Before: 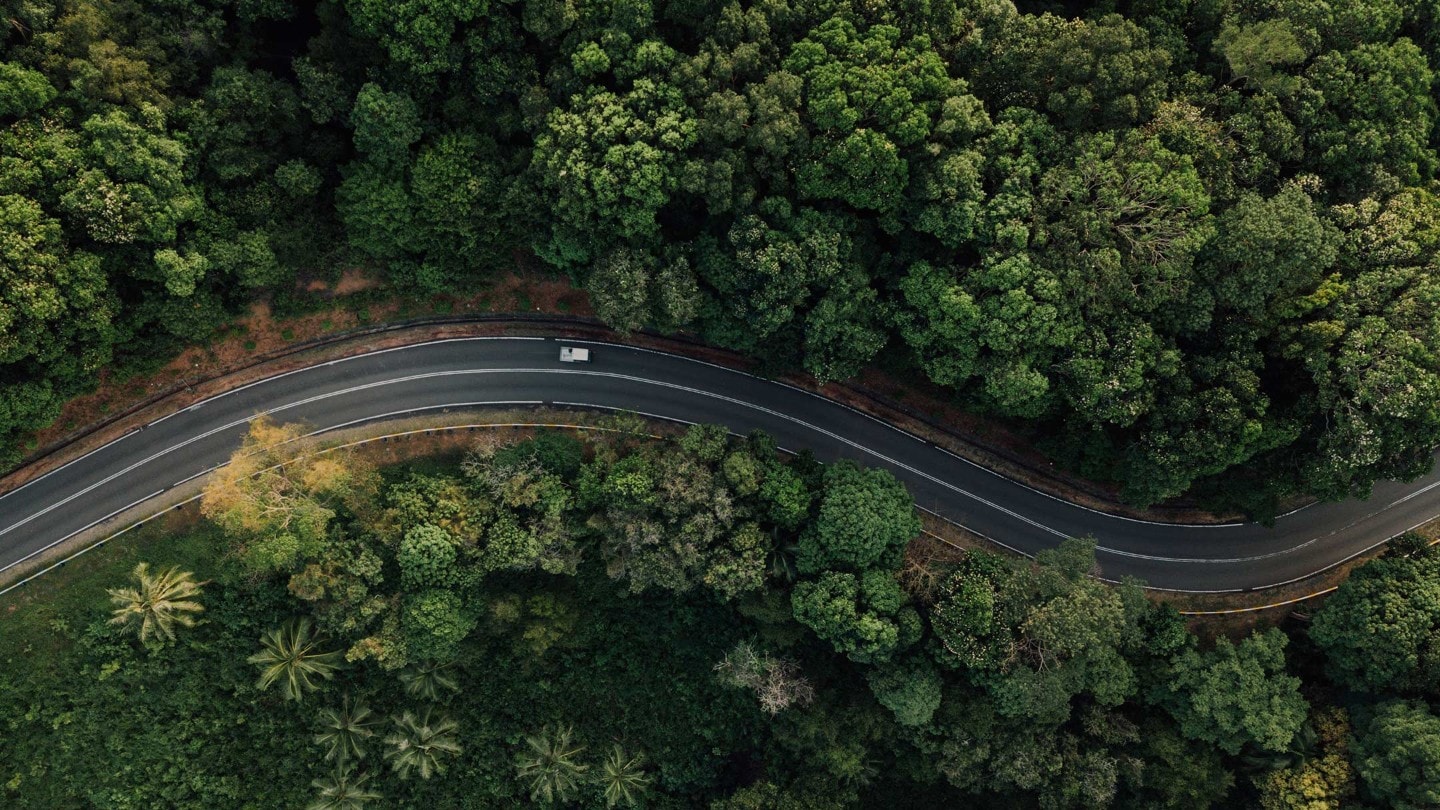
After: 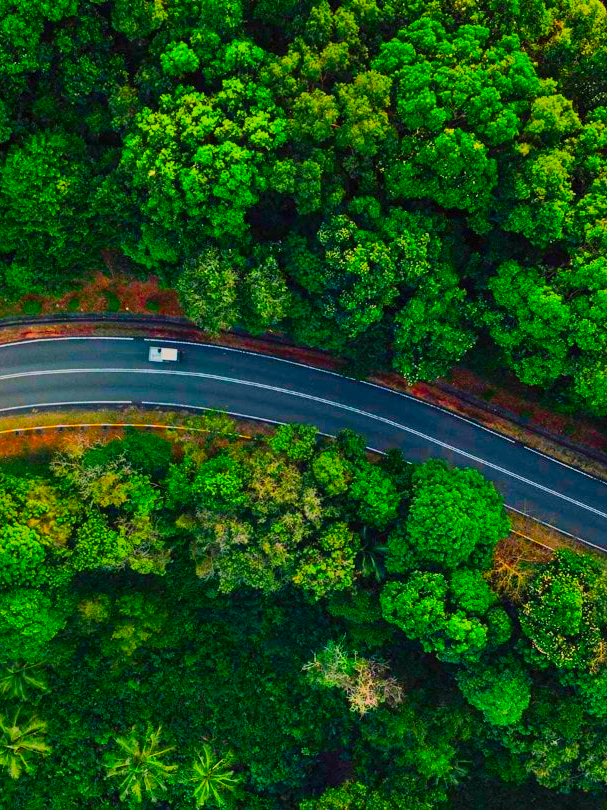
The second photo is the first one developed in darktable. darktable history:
shadows and highlights: soften with gaussian
crop: left 28.583%, right 29.231%
contrast brightness saturation: contrast 0.07, brightness 0.08, saturation 0.18
color correction: saturation 3
